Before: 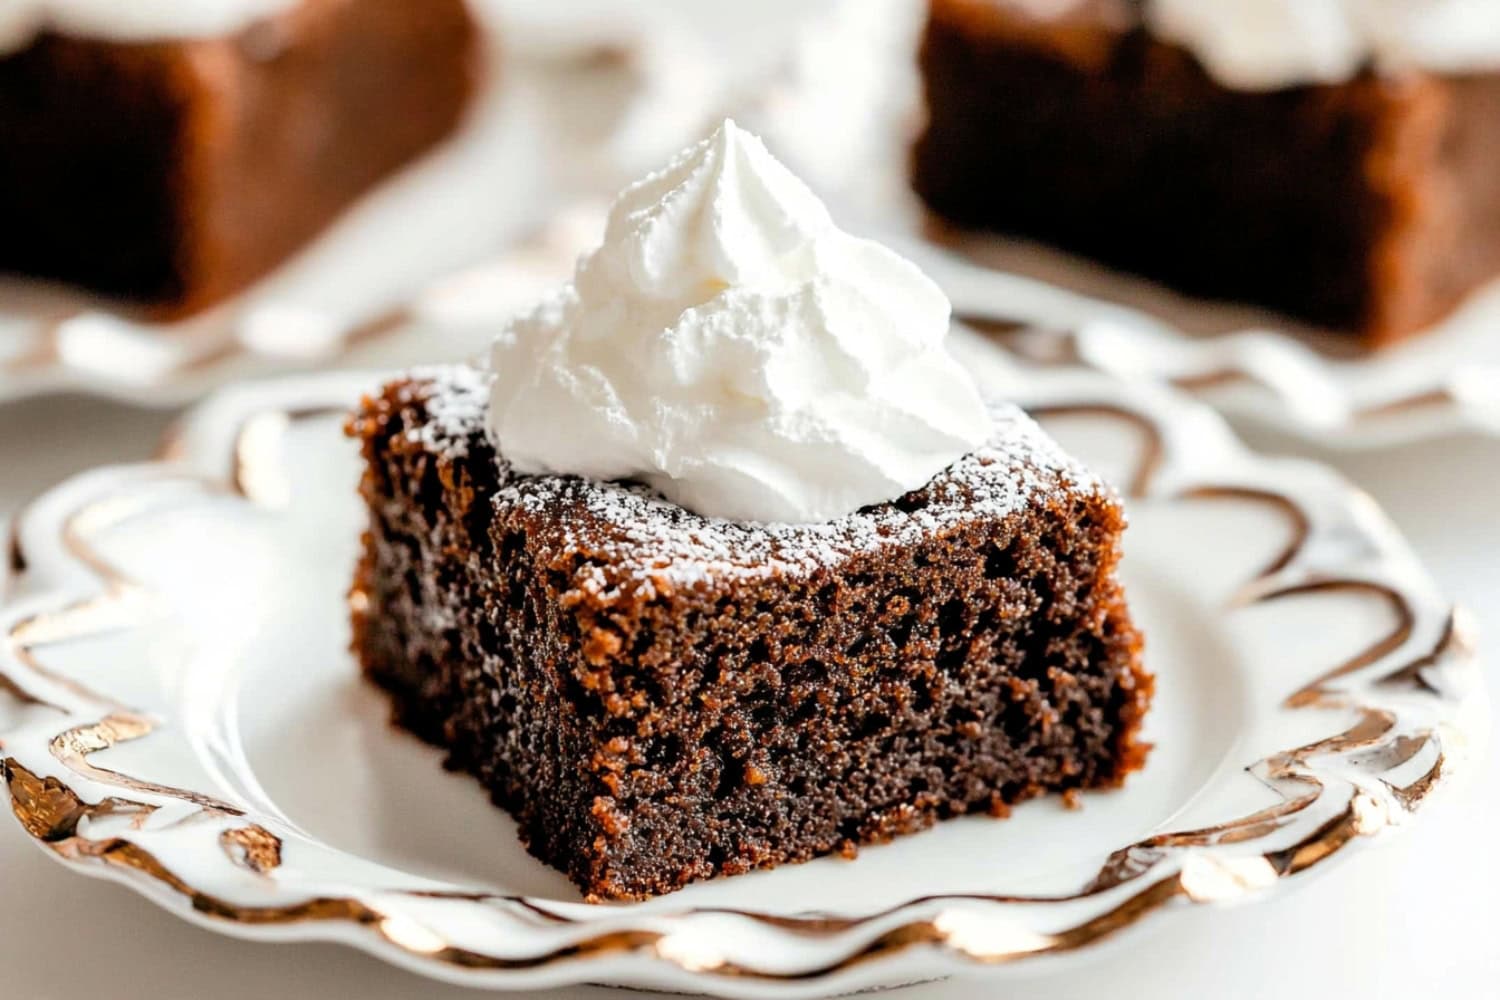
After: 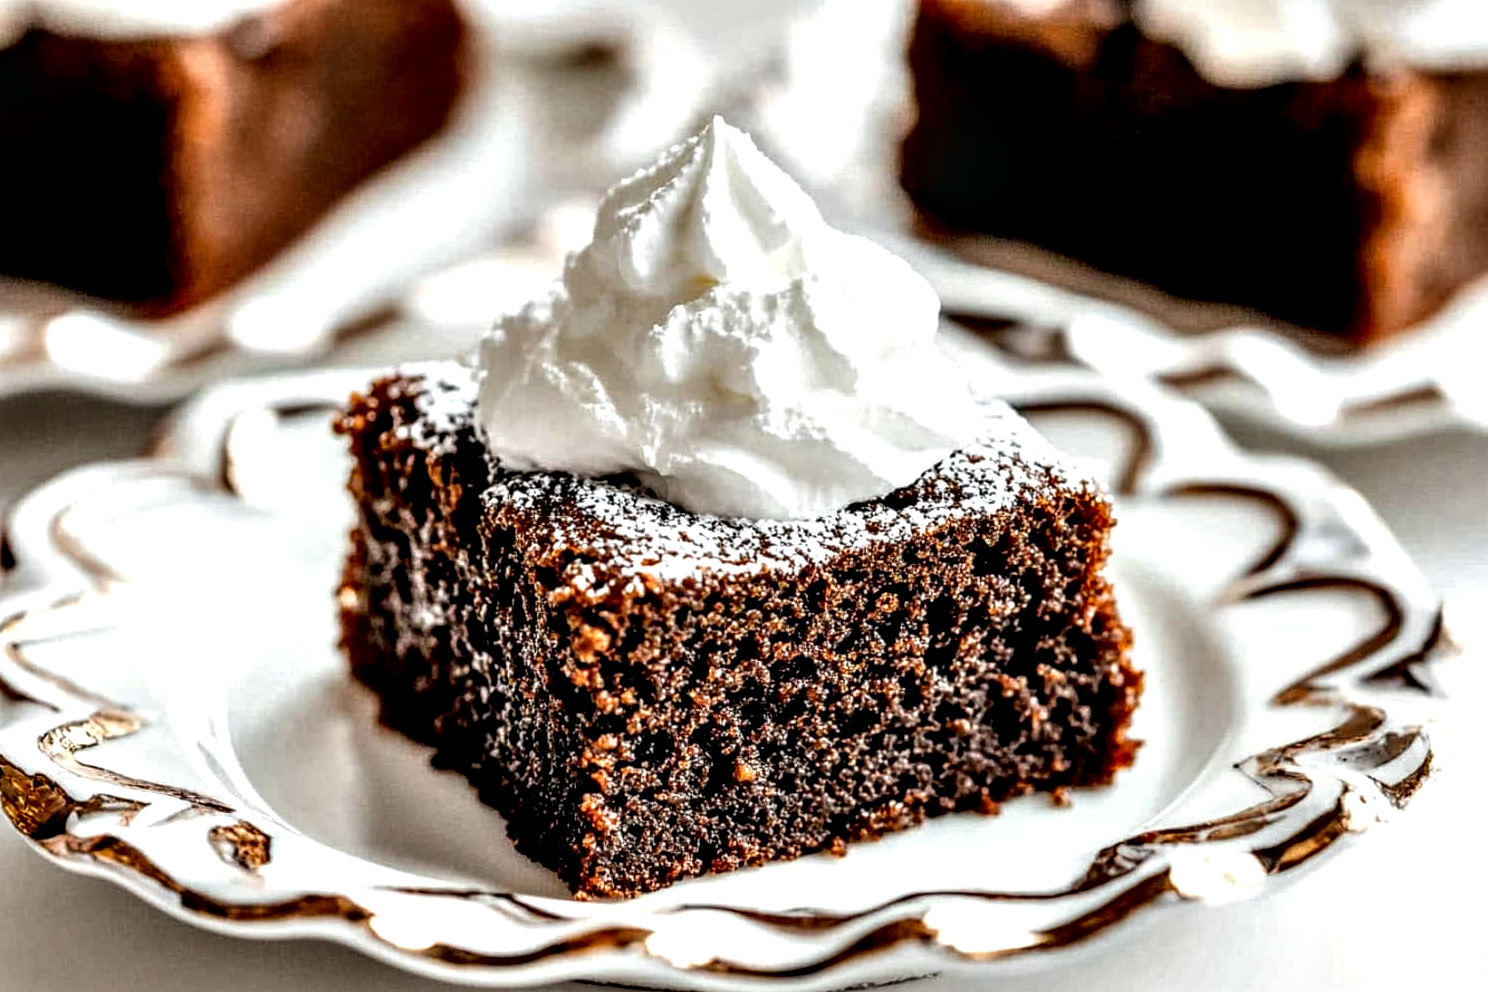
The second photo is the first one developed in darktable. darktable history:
local contrast: highlights 17%, detail 185%
crop and rotate: left 0.758%, top 0.377%, bottom 0.347%
contrast brightness saturation: saturation -0.049
contrast equalizer: y [[0.6 ×6], [0.55 ×6], [0 ×6], [0 ×6], [0 ×6]]
